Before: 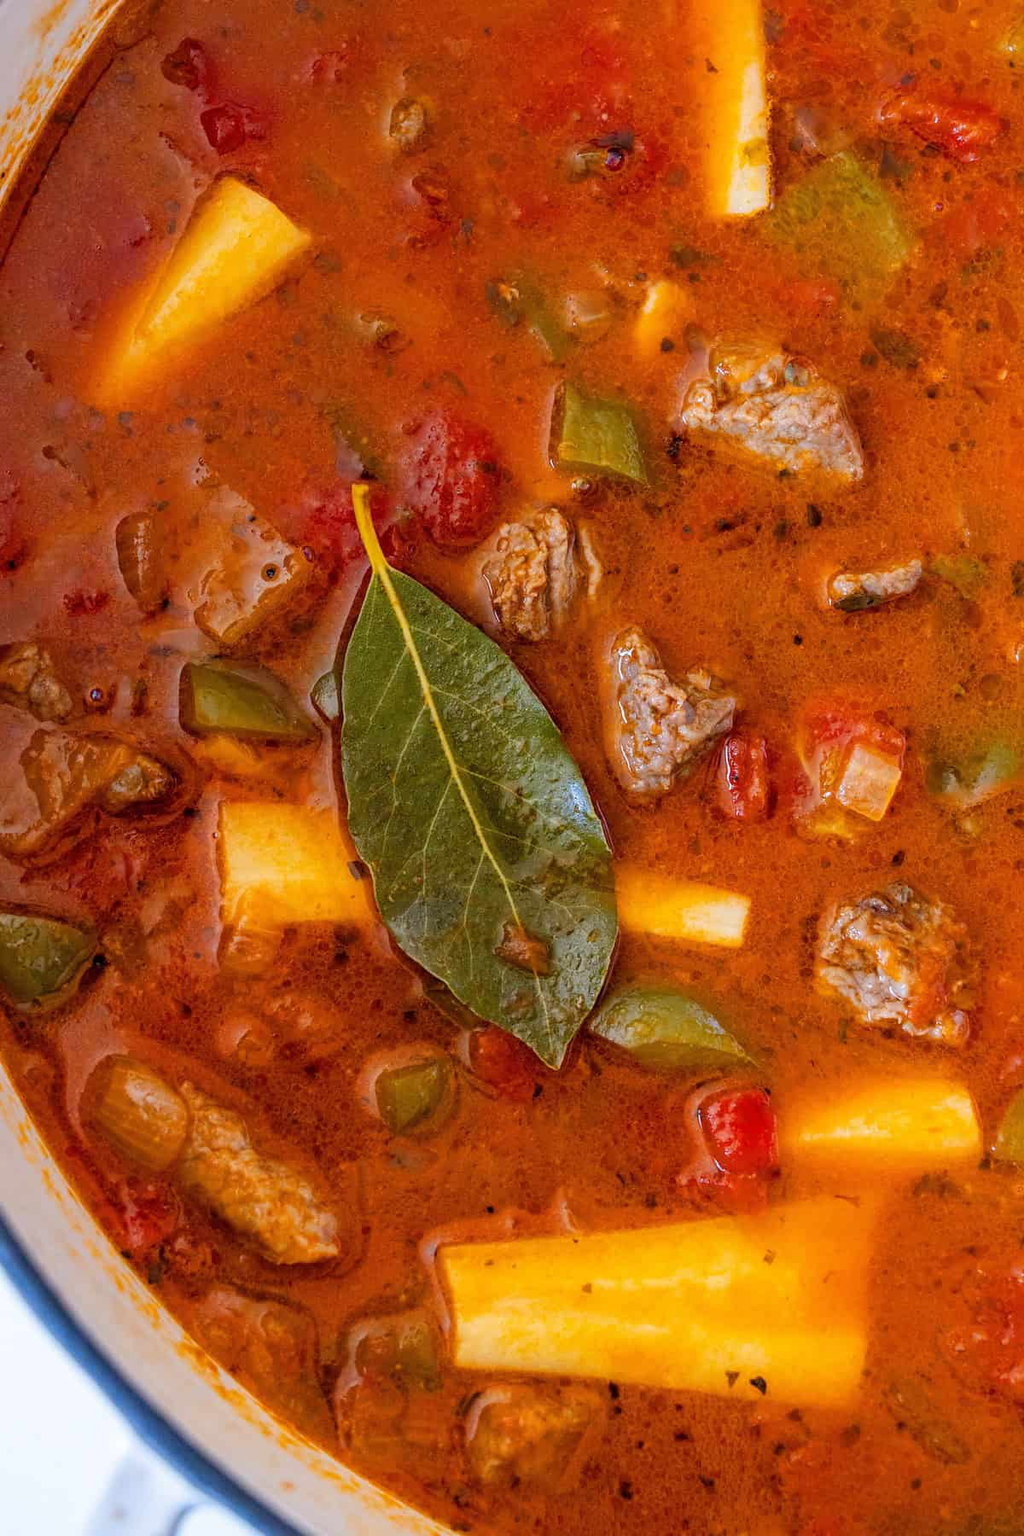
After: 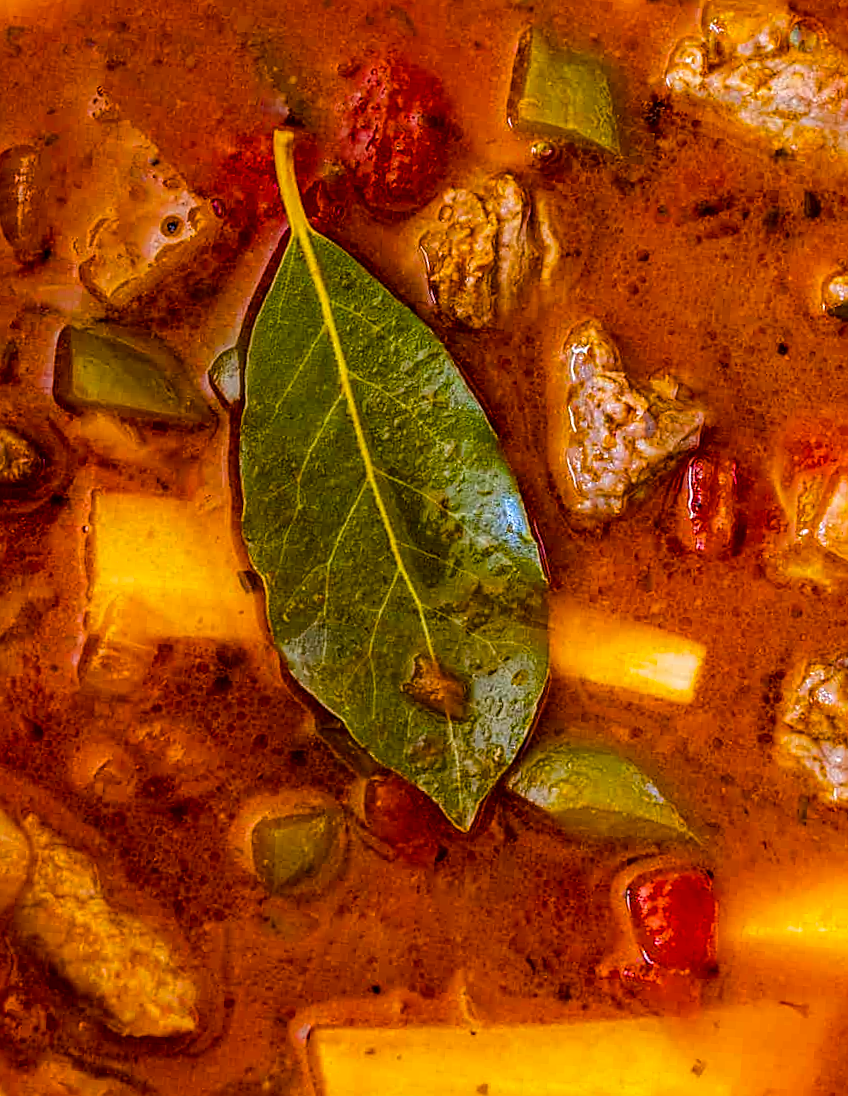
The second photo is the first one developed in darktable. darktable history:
local contrast: on, module defaults
sharpen: on, module defaults
crop and rotate: angle -4.06°, left 9.77%, top 20.921%, right 12.192%, bottom 11.859%
color balance rgb: power › luminance -14.831%, global offset › luminance 0.488%, global offset › hue 61.15°, linear chroma grading › global chroma 15.631%, perceptual saturation grading › global saturation 36.104%, perceptual saturation grading › shadows 35.72%, perceptual brilliance grading › mid-tones 9.08%, perceptual brilliance grading › shadows 15.561%
